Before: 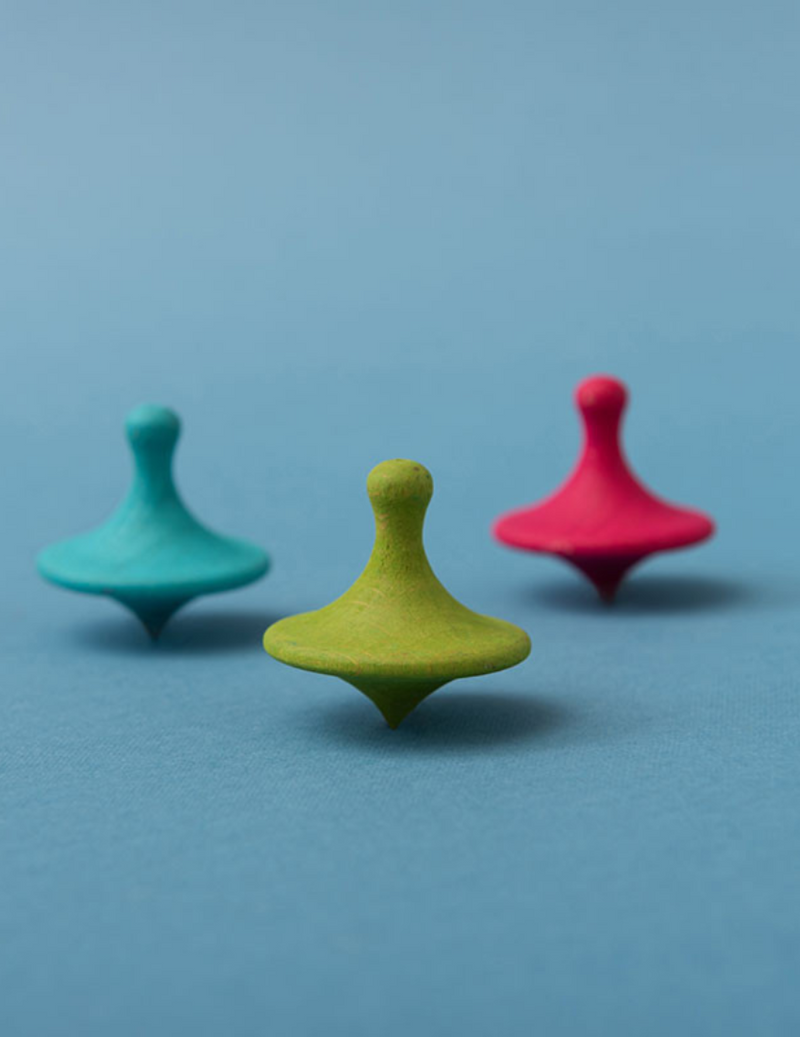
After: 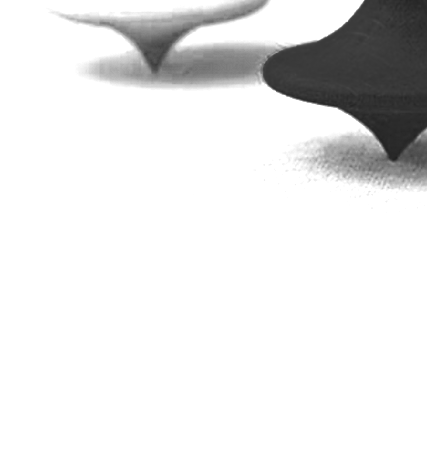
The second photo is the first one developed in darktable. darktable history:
color zones: curves: ch0 [(0.287, 0.048) (0.493, 0.484) (0.737, 0.816)]; ch1 [(0, 0) (0.143, 0) (0.286, 0) (0.429, 0) (0.571, 0) (0.714, 0) (0.857, 0)]
crop and rotate: top 54.934%, right 46.509%, bottom 0.163%
contrast equalizer: octaves 7, y [[0.601, 0.6, 0.598, 0.598, 0.6, 0.601], [0.5 ×6], [0.5 ×6], [0 ×6], [0 ×6]], mix 0.151
local contrast: highlights 20%, shadows 23%, detail 199%, midtone range 0.2
tone equalizer: -8 EV -0.396 EV, -7 EV -0.393 EV, -6 EV -0.297 EV, -5 EV -0.26 EV, -3 EV 0.199 EV, -2 EV 0.314 EV, -1 EV 0.401 EV, +0 EV 0.415 EV
sharpen: on, module defaults
contrast brightness saturation: contrast 0.201, brightness 0.204, saturation 0.797
